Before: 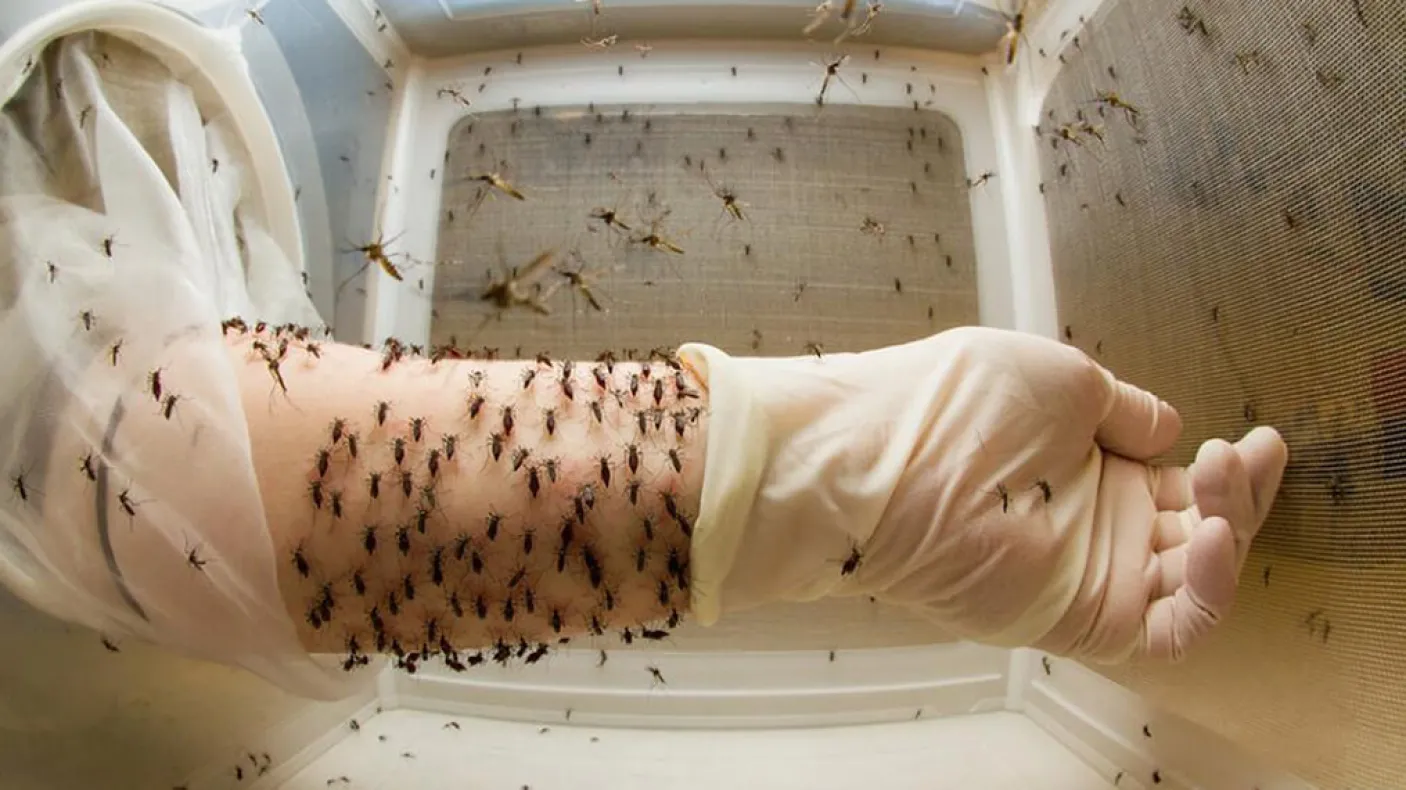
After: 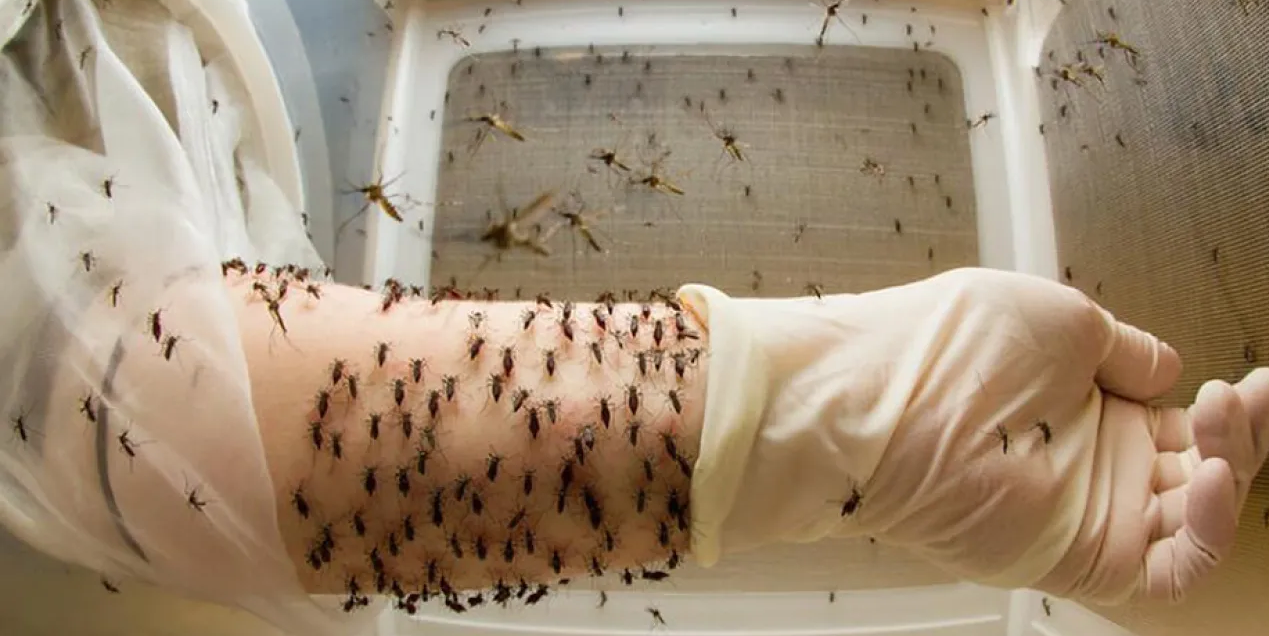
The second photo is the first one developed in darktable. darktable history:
crop: top 7.49%, right 9.717%, bottom 11.943%
tone equalizer: on, module defaults
